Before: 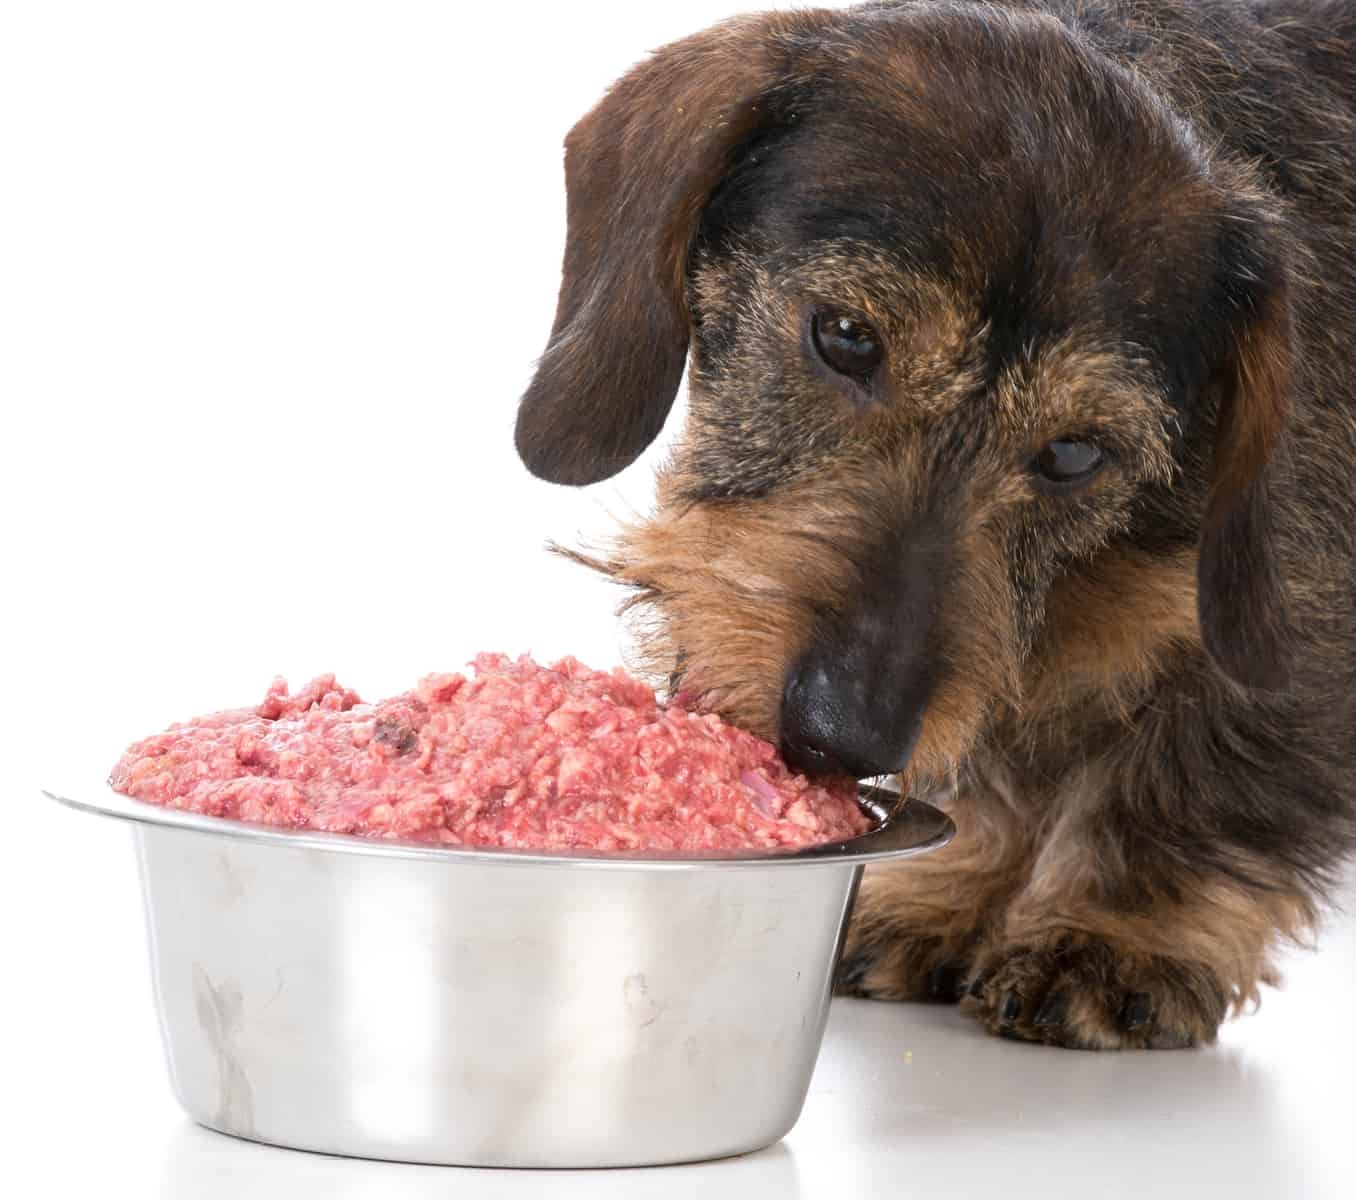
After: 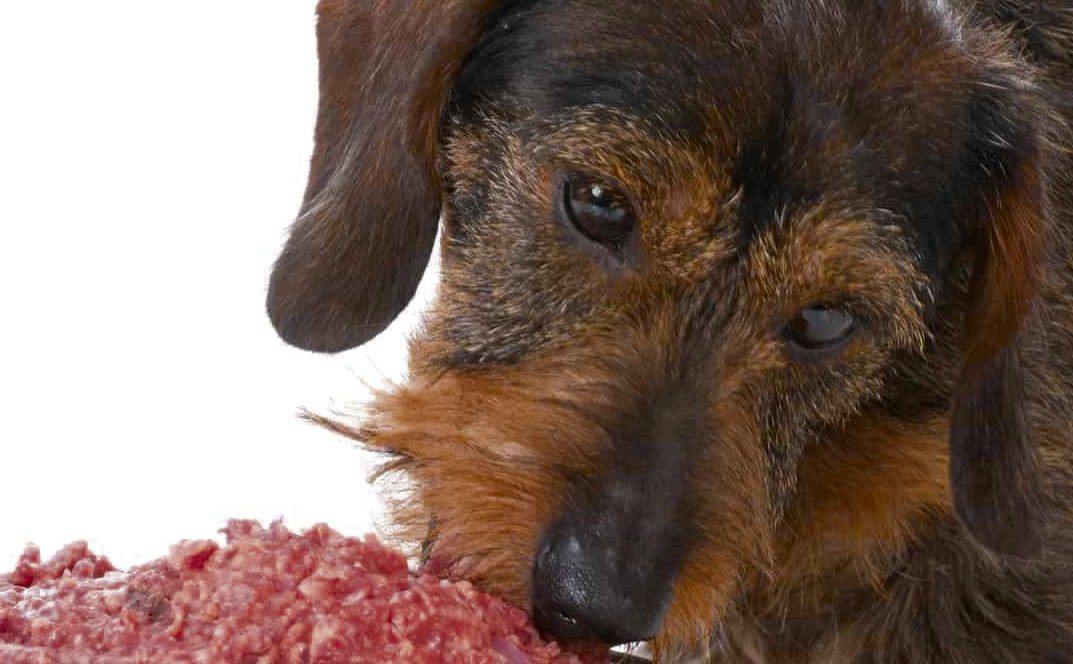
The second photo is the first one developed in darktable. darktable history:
crop: left 18.304%, top 11.127%, right 2.555%, bottom 33.478%
color zones: curves: ch0 [(0.11, 0.396) (0.195, 0.36) (0.25, 0.5) (0.303, 0.412) (0.357, 0.544) (0.75, 0.5) (0.967, 0.328)]; ch1 [(0, 0.468) (0.112, 0.512) (0.202, 0.6) (0.25, 0.5) (0.307, 0.352) (0.357, 0.544) (0.75, 0.5) (0.963, 0.524)], mix 100.09%
